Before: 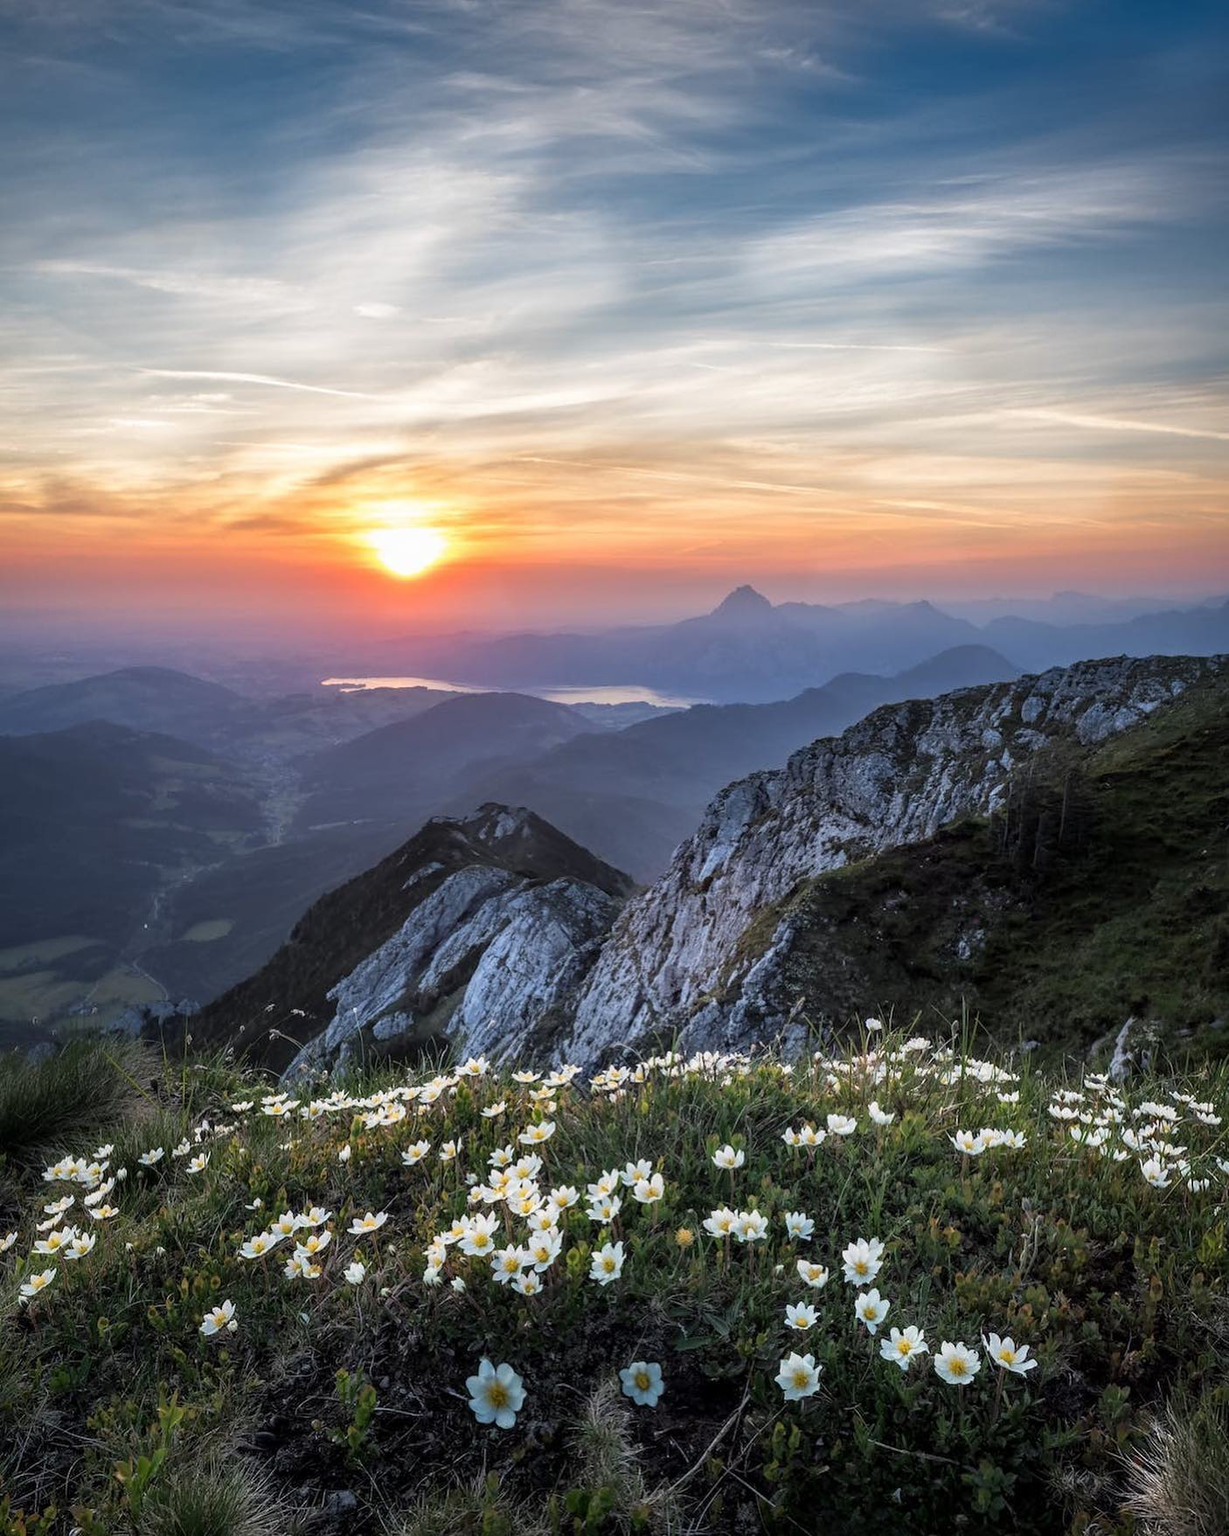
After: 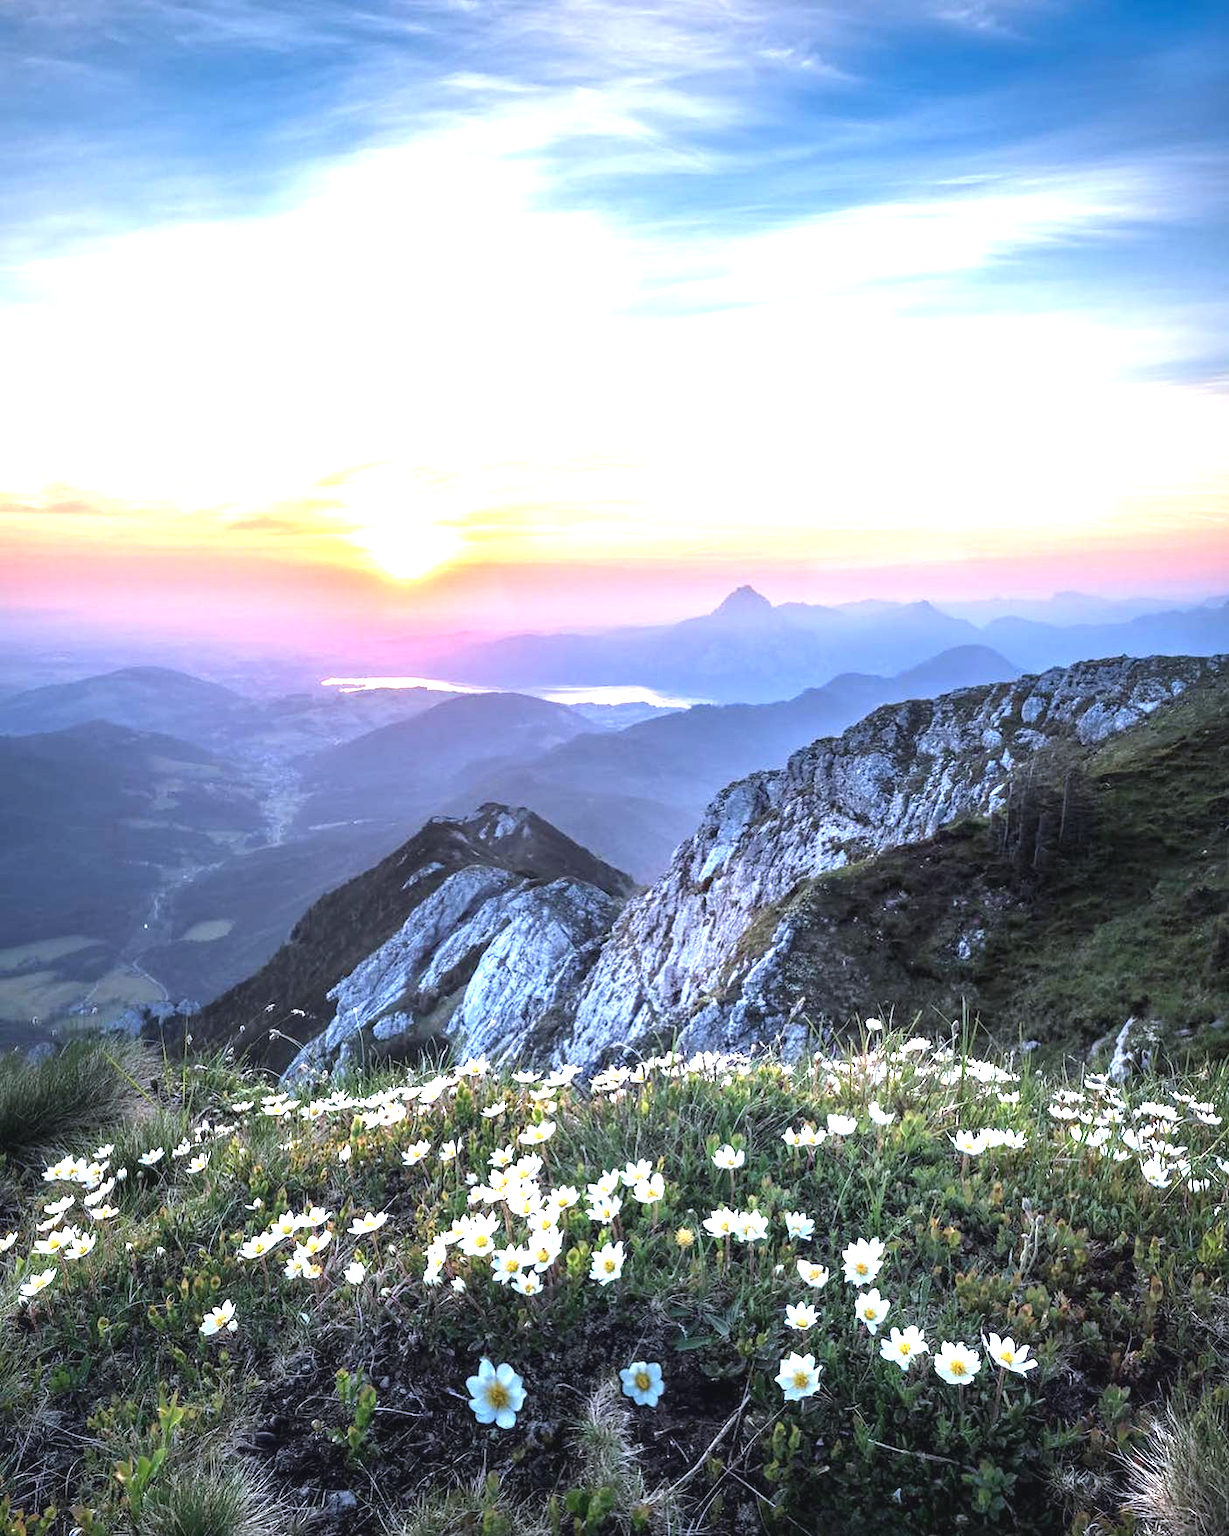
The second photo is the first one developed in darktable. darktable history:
exposure: black level correction -0.002, exposure 1.35 EV, compensate highlight preservation false
levels: levels [0, 0.476, 0.951]
color calibration: illuminant as shot in camera, x 0.366, y 0.378, temperature 4425.7 K, saturation algorithm version 1 (2020)
